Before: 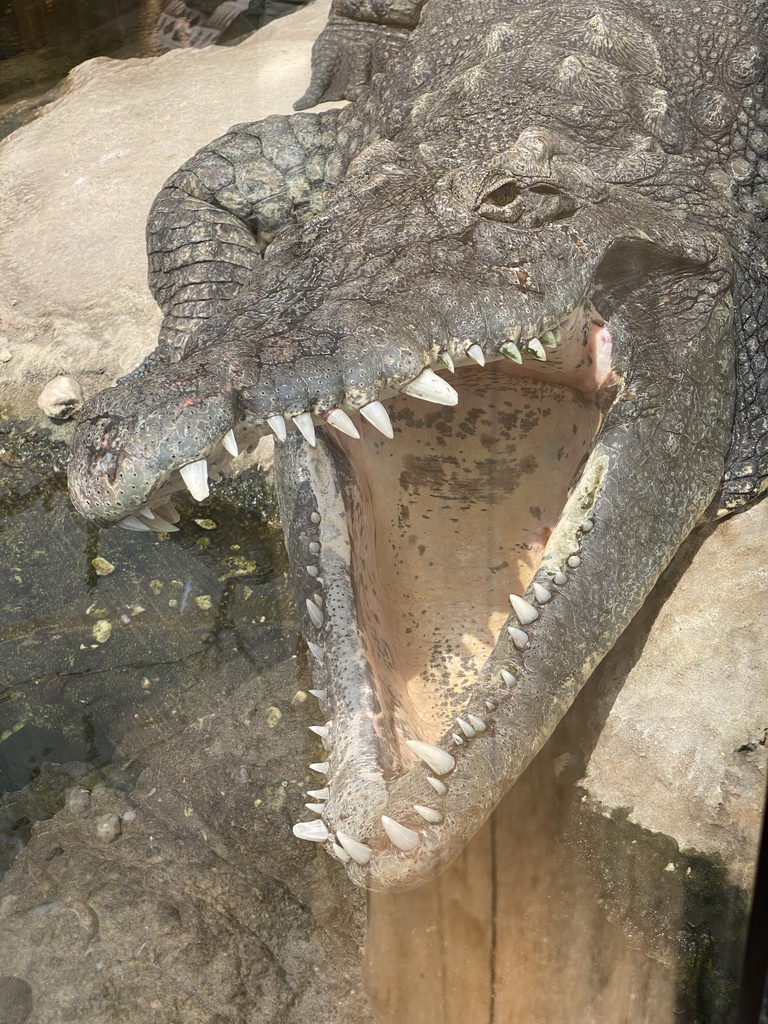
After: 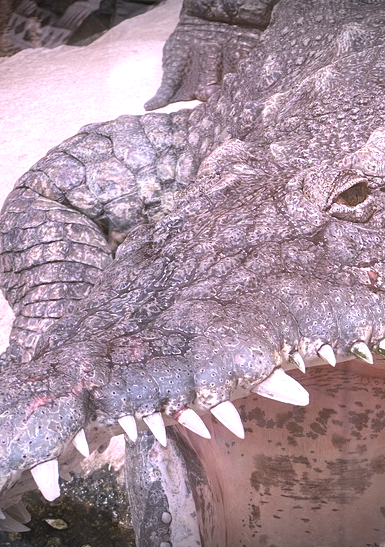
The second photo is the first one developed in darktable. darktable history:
exposure: exposure 0.563 EV, compensate highlight preservation false
vignetting: fall-off start 97.84%, fall-off radius 98.79%, brightness -0.87, width/height ratio 1.374, dithering 8-bit output, unbound false
color correction: highlights a* 15.12, highlights b* -24.74
crop: left 19.481%, right 30.389%, bottom 46.518%
